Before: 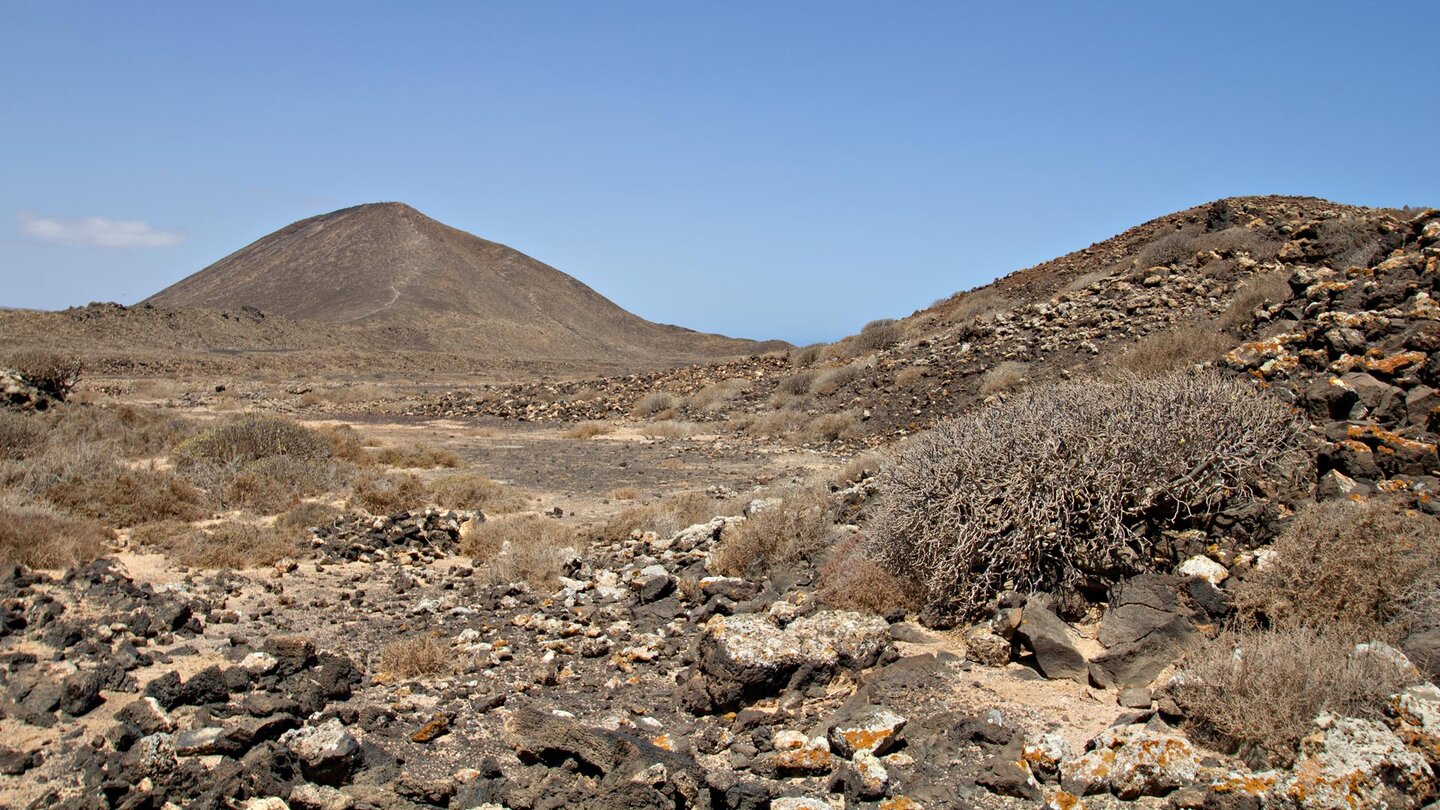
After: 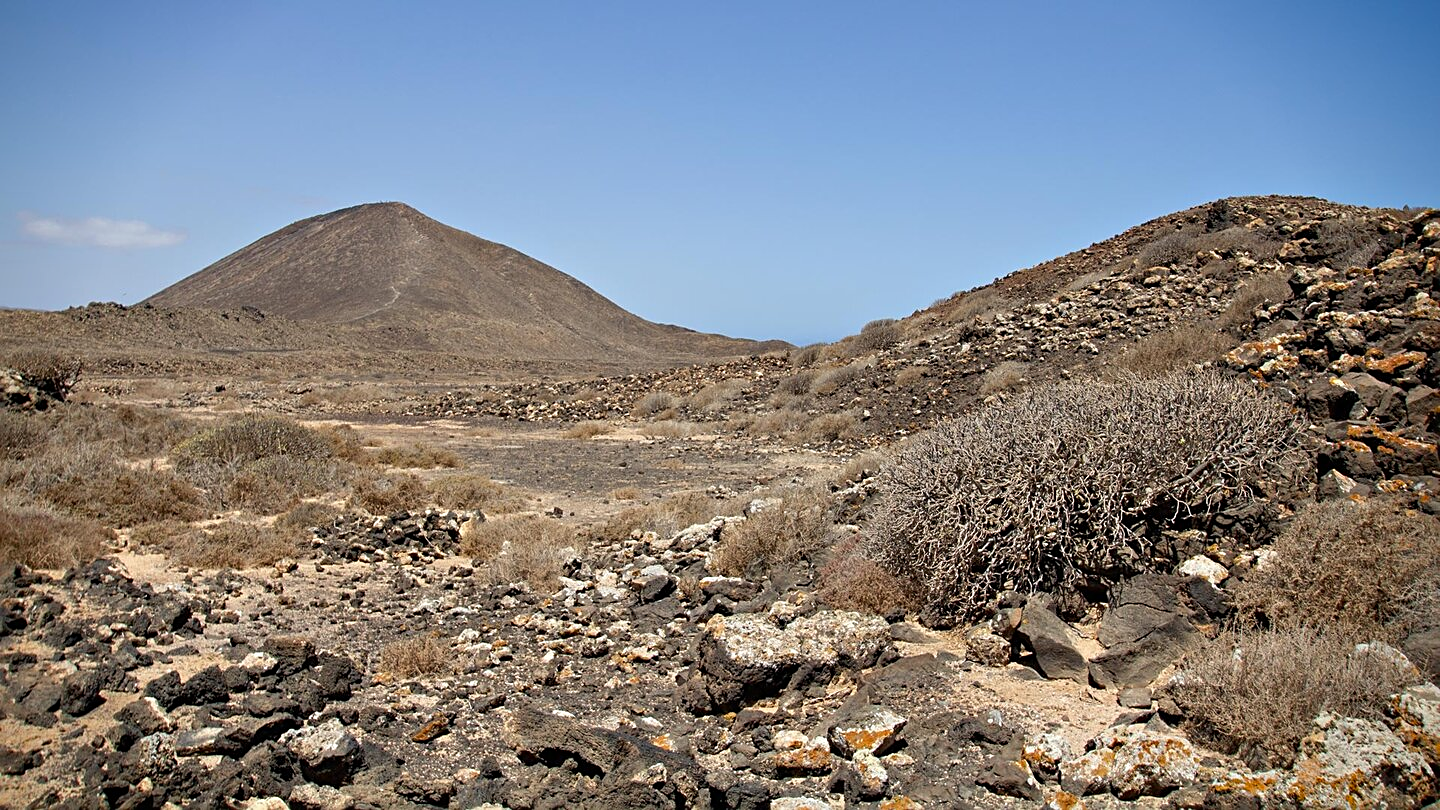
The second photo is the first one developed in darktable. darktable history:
vignetting: fall-off start 88.53%, fall-off radius 44.2%, saturation 0.376, width/height ratio 1.161
sharpen: on, module defaults
